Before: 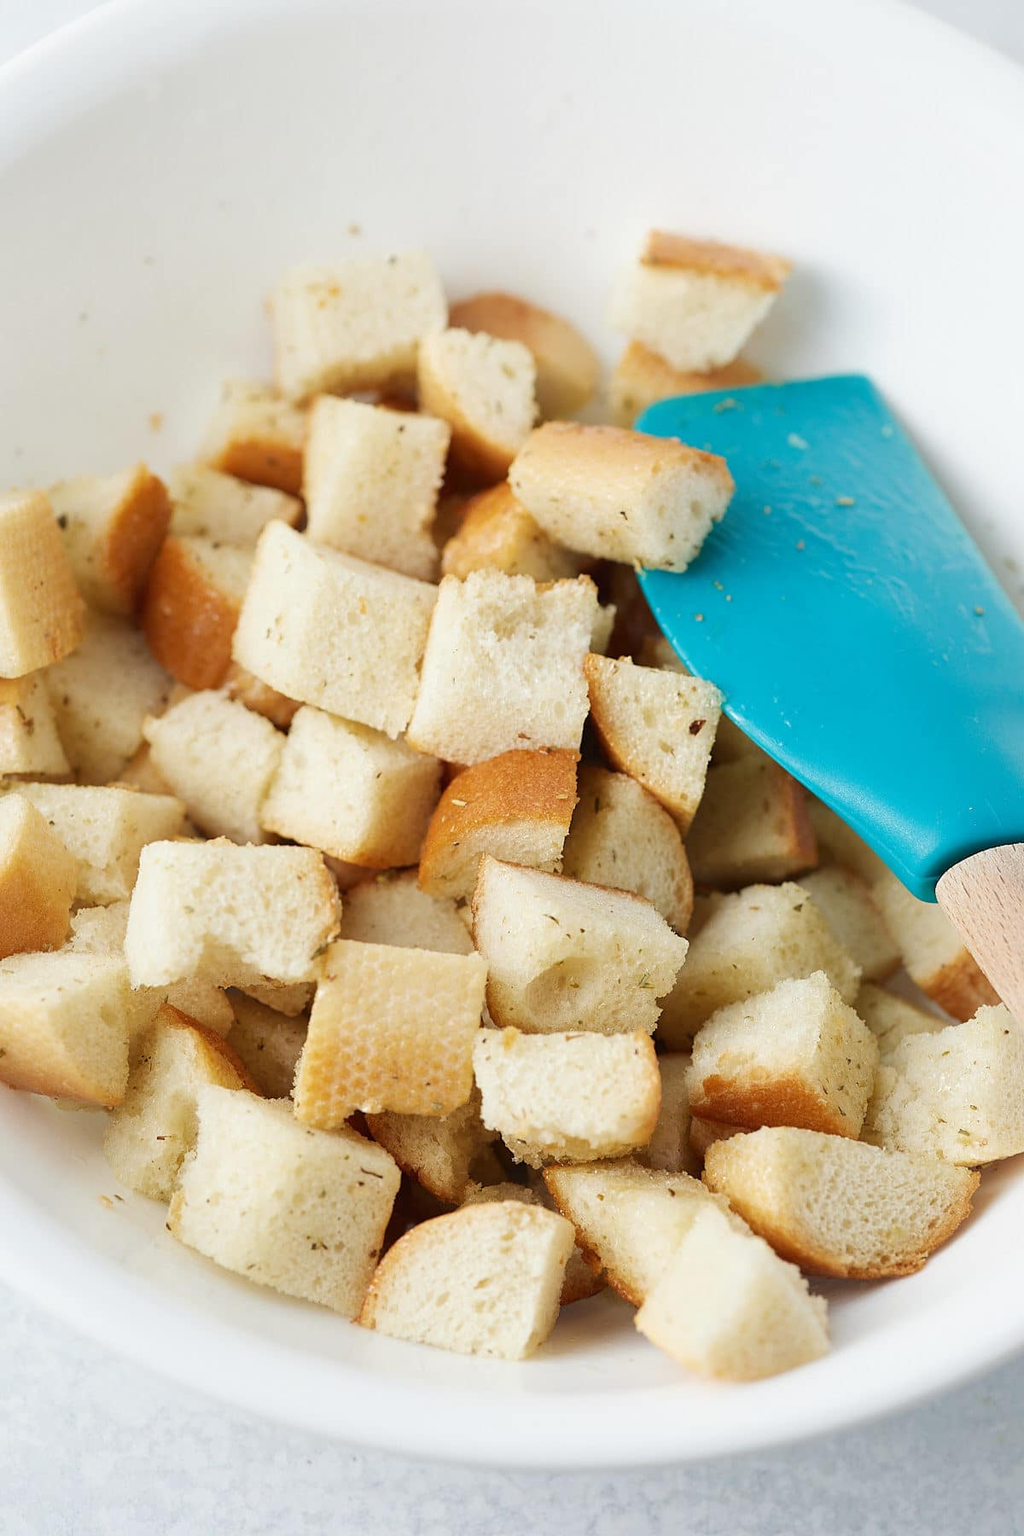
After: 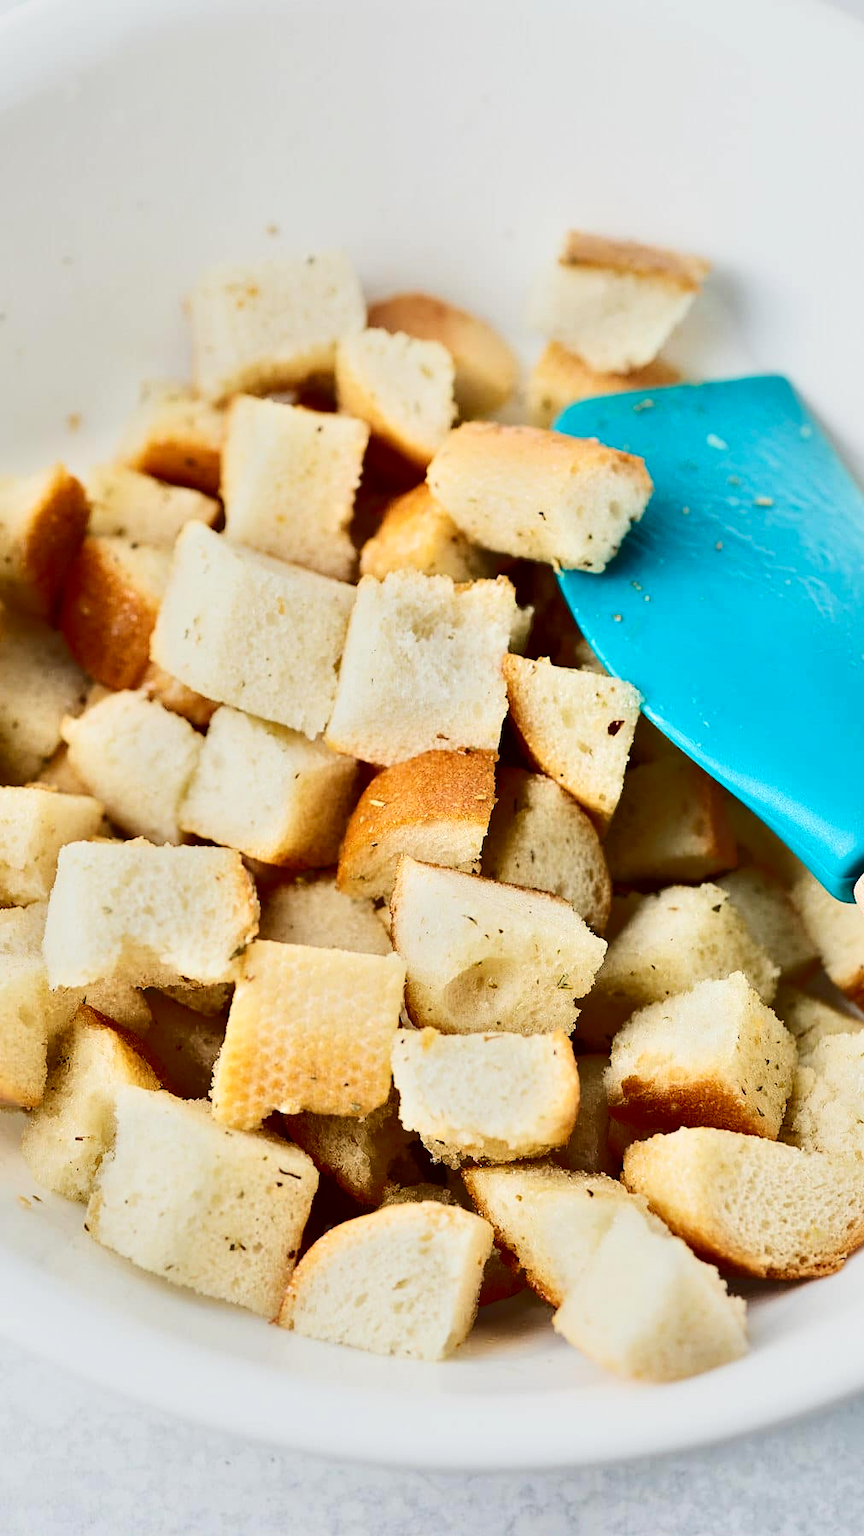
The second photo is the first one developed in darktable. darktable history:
tone equalizer: -7 EV -0.646 EV, -6 EV 0.977 EV, -5 EV -0.466 EV, -4 EV 0.411 EV, -3 EV 0.412 EV, -2 EV 0.128 EV, -1 EV -0.157 EV, +0 EV -0.395 EV
contrast brightness saturation: contrast 0.308, brightness -0.074, saturation 0.165
crop: left 8.023%, right 7.478%
